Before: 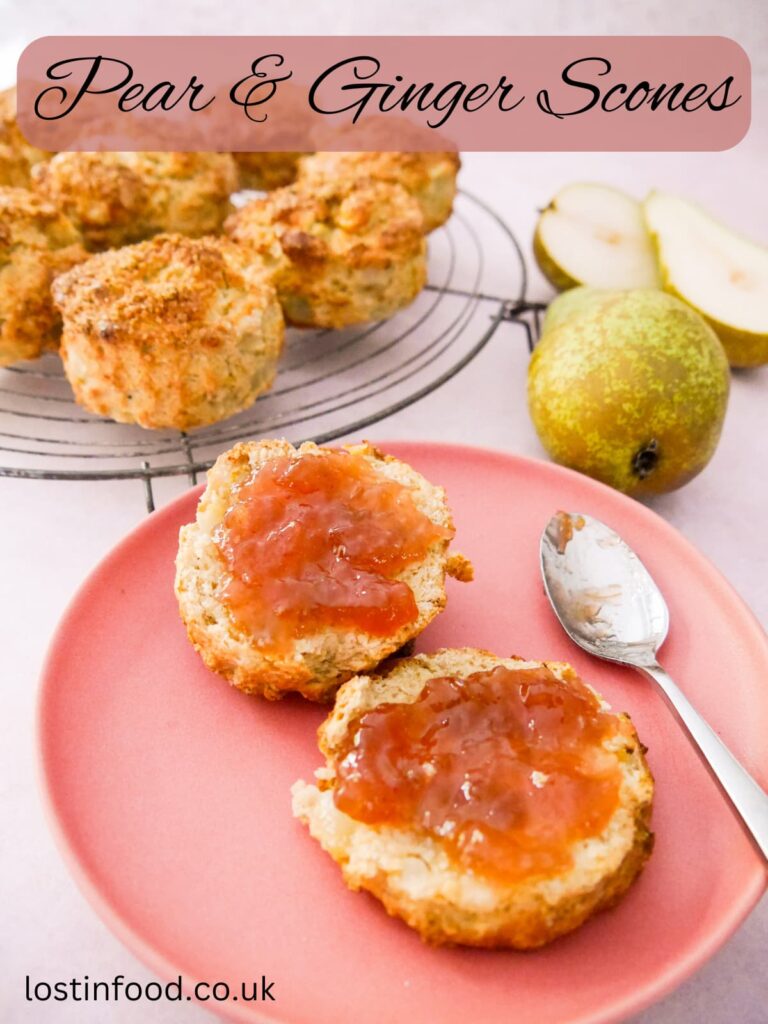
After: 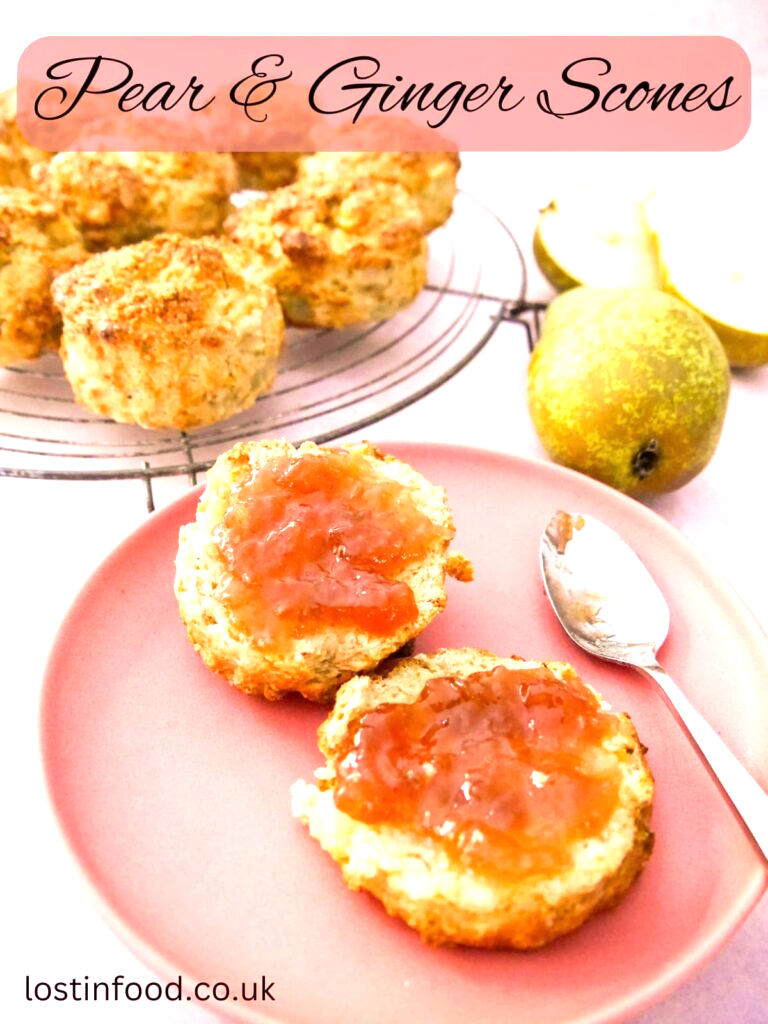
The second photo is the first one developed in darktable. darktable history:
exposure: exposure 0.74 EV, compensate highlight preservation false
velvia: strength 50%
base curve: curves: ch0 [(0, 0) (0.297, 0.298) (1, 1)], preserve colors none
